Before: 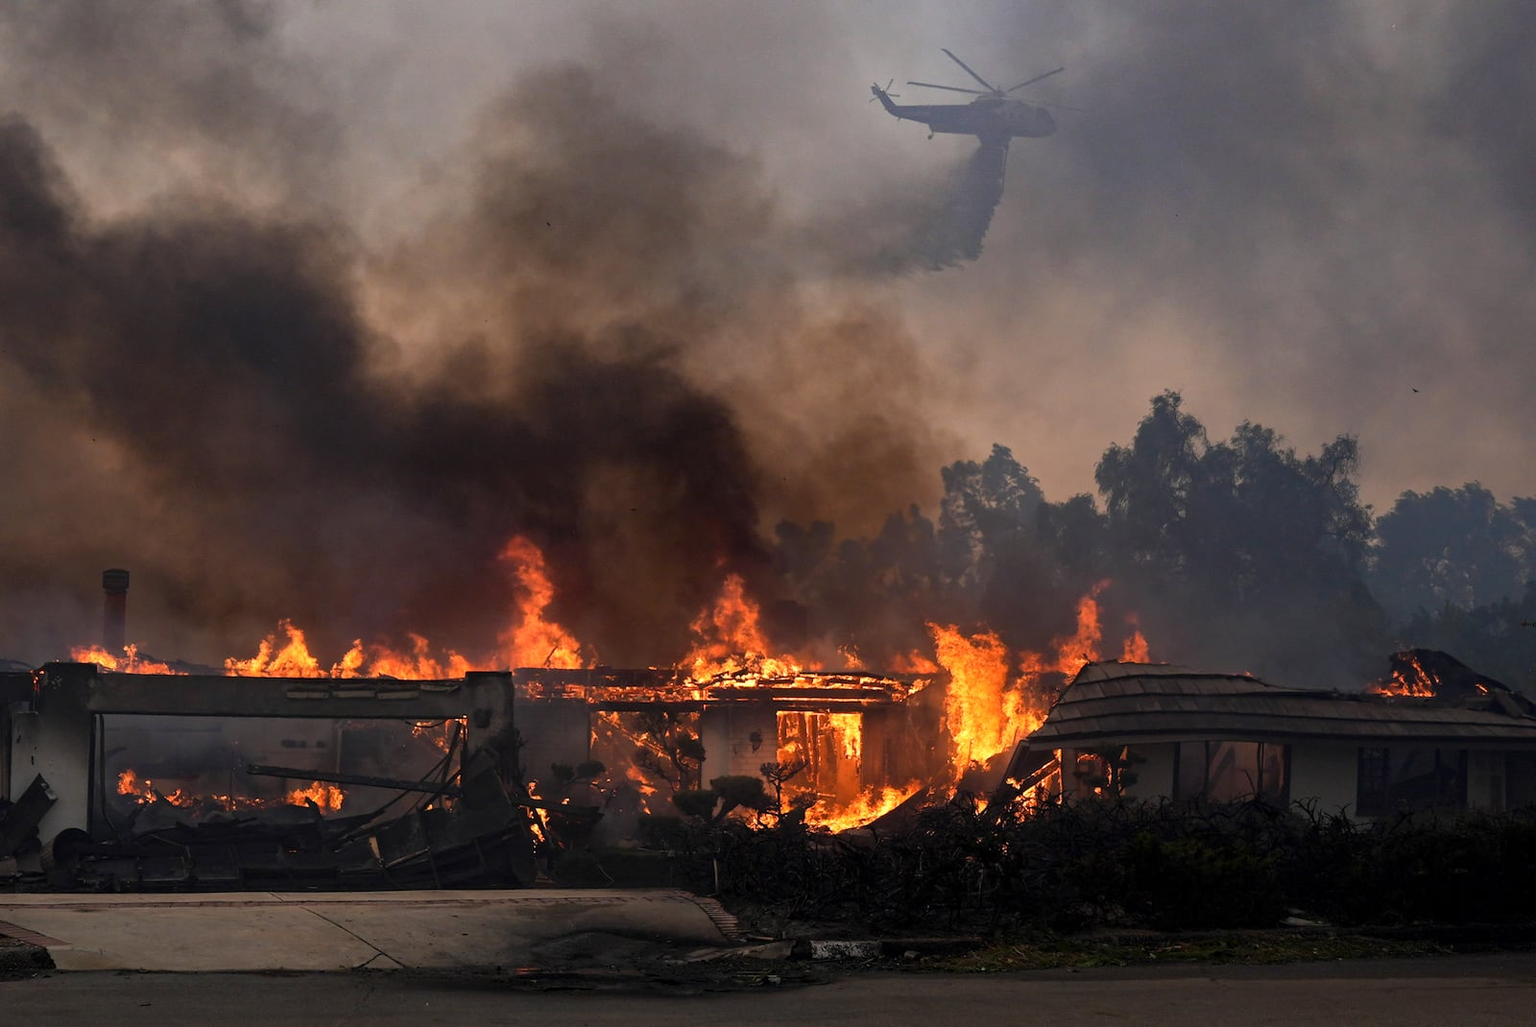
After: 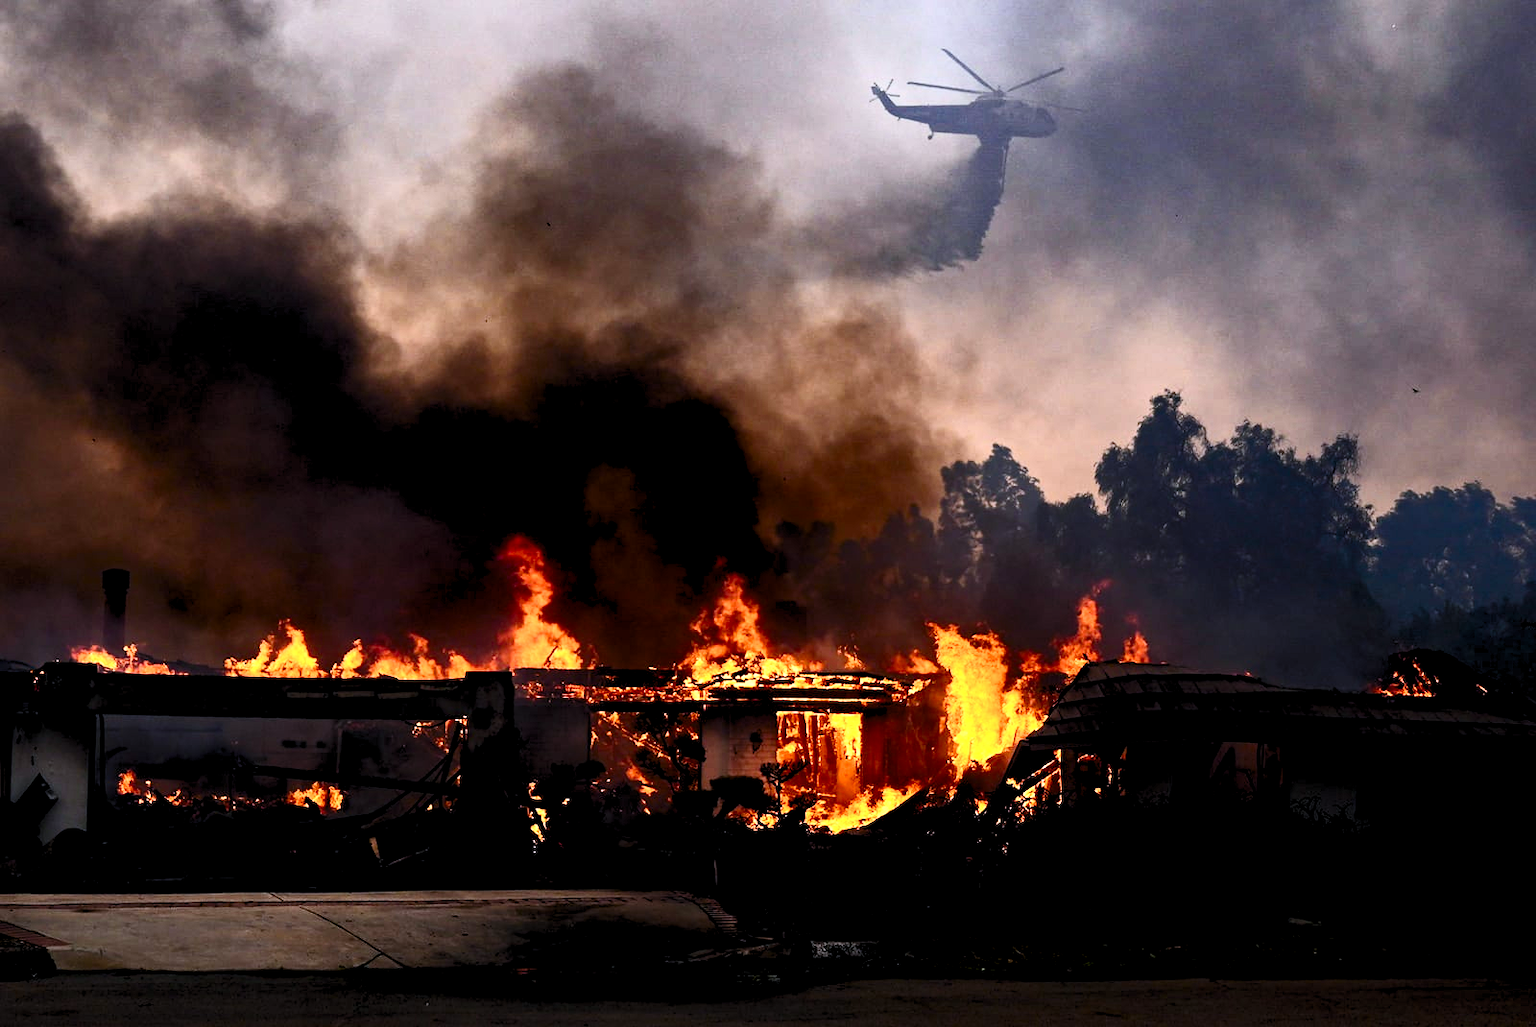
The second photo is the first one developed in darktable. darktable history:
contrast brightness saturation: contrast 0.5, saturation -0.1
white balance: red 0.984, blue 1.059
tone equalizer: on, module defaults
levels: black 3.83%, white 90.64%, levels [0.044, 0.416, 0.908]
color balance rgb: perceptual saturation grading › global saturation 20%, global vibrance 20%
